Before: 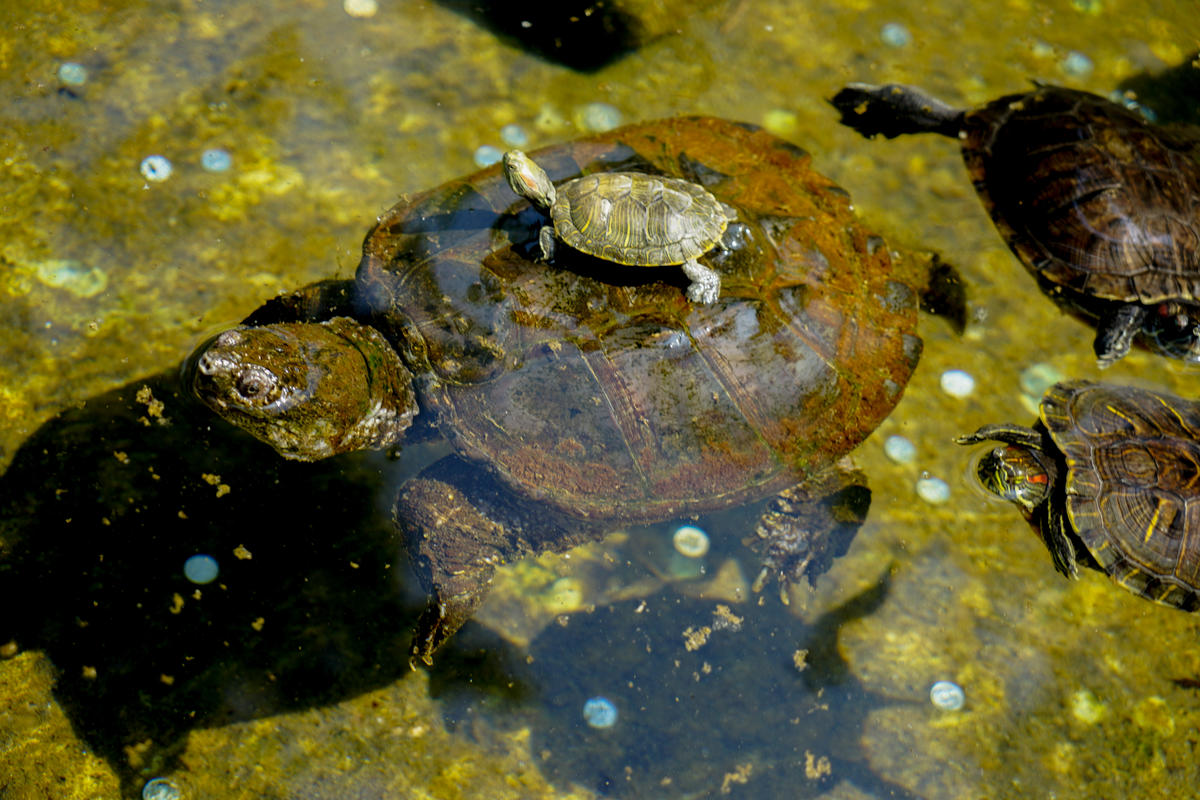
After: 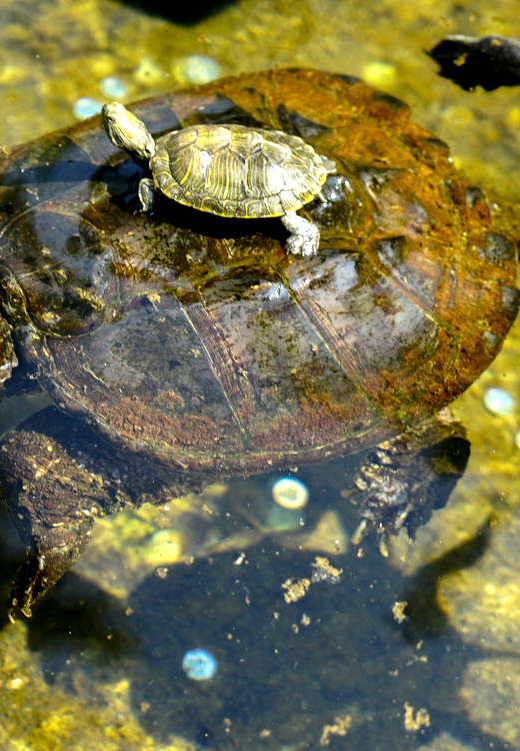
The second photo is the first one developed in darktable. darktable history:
crop: left 33.452%, top 6.025%, right 23.155%
tone equalizer: -8 EV -0.75 EV, -7 EV -0.7 EV, -6 EV -0.6 EV, -5 EV -0.4 EV, -3 EV 0.4 EV, -2 EV 0.6 EV, -1 EV 0.7 EV, +0 EV 0.75 EV, edges refinement/feathering 500, mask exposure compensation -1.57 EV, preserve details no
exposure: black level correction 0, exposure 0.2 EV, compensate exposure bias true, compensate highlight preservation false
